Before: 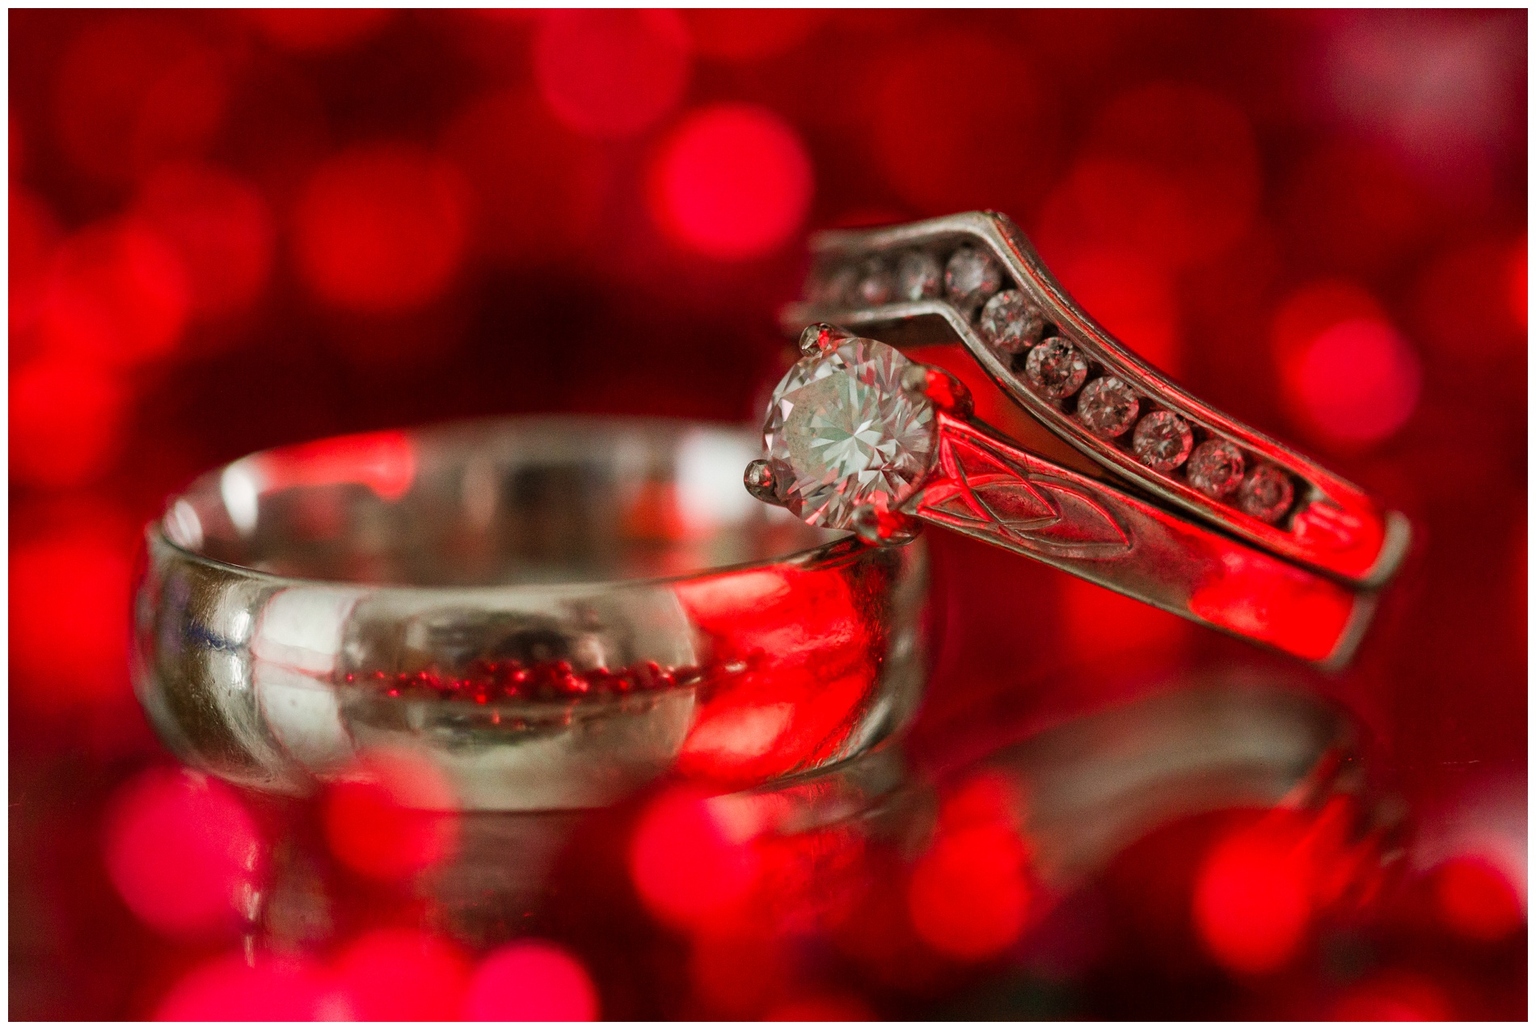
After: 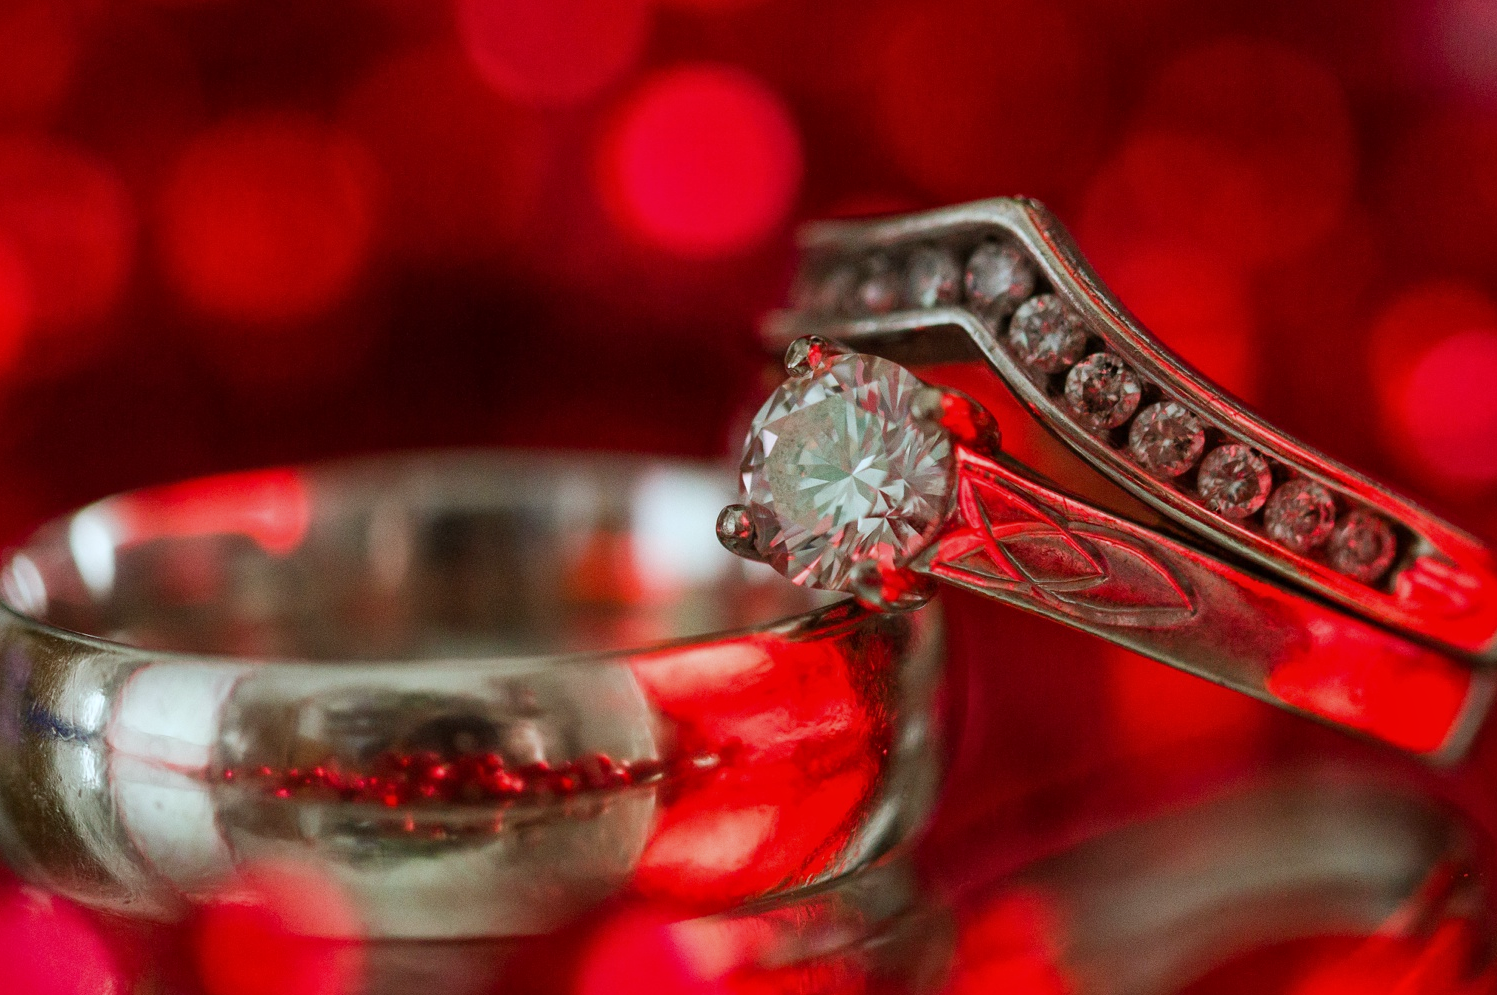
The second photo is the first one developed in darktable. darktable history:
white balance: red 0.925, blue 1.046
local contrast: mode bilateral grid, contrast 10, coarseness 25, detail 115%, midtone range 0.2
crop and rotate: left 10.77%, top 5.1%, right 10.41%, bottom 16.76%
tone equalizer: on, module defaults
